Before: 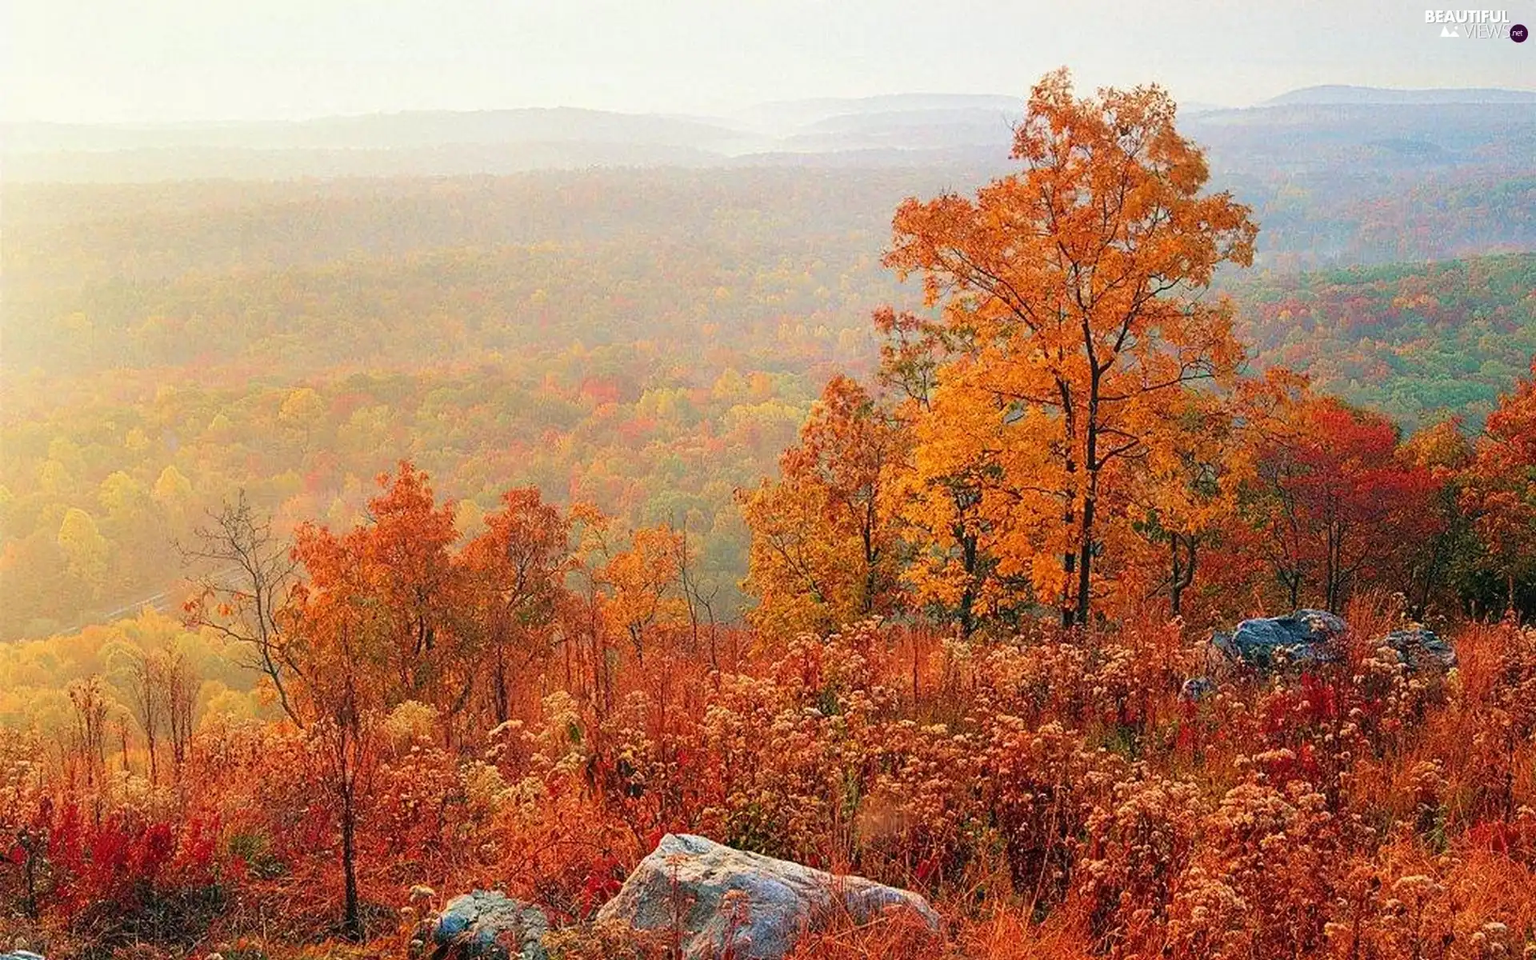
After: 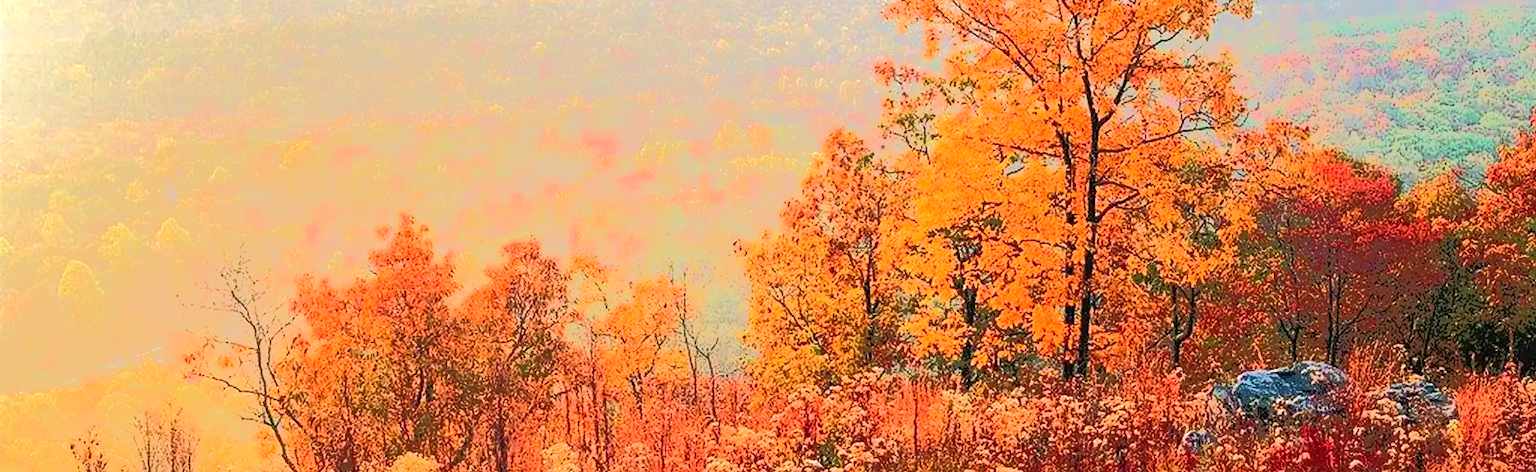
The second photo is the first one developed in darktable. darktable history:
levels: levels [0, 0.43, 0.859]
crop and rotate: top 25.883%, bottom 24.942%
tone equalizer: -7 EV -0.615 EV, -6 EV 1.04 EV, -5 EV -0.432 EV, -4 EV 0.405 EV, -3 EV 0.405 EV, -2 EV 0.146 EV, -1 EV -0.14 EV, +0 EV -0.389 EV, edges refinement/feathering 500, mask exposure compensation -1.57 EV, preserve details no
